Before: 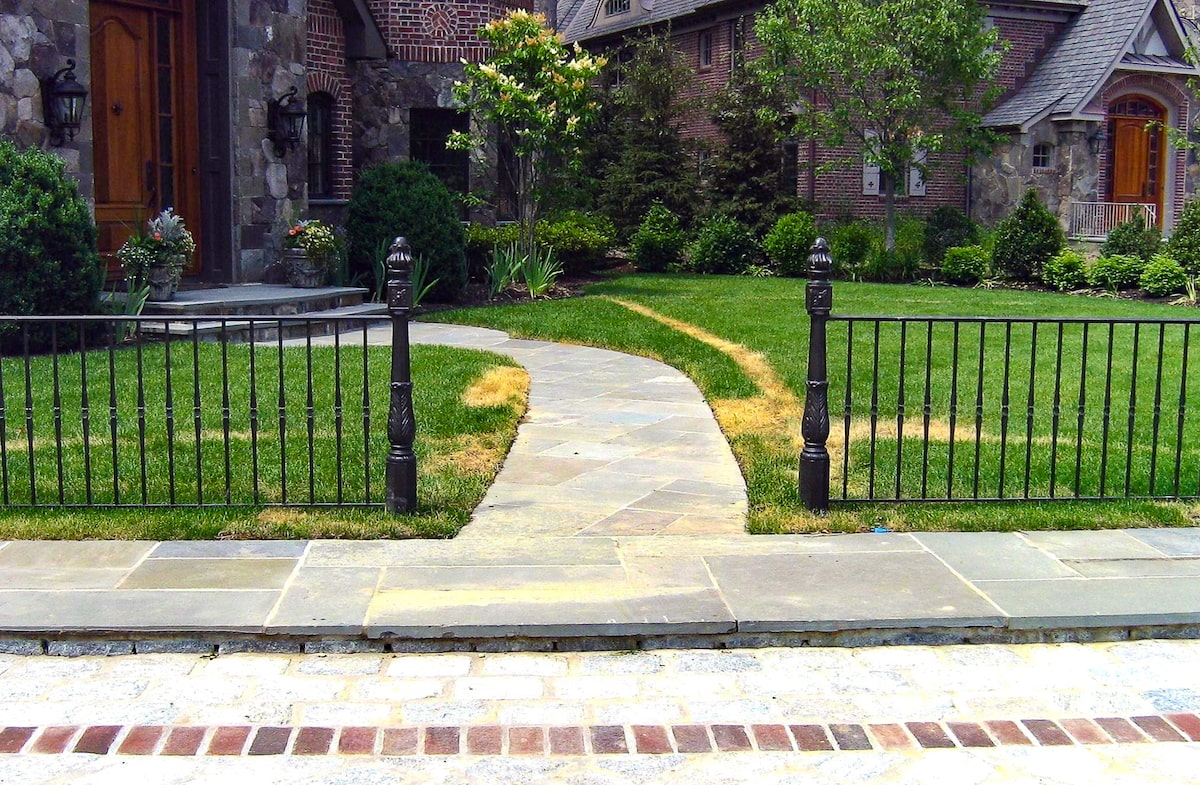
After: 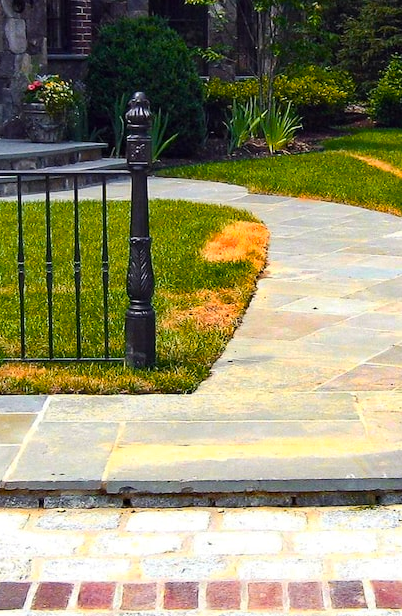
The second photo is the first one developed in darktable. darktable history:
crop and rotate: left 21.77%, top 18.528%, right 44.676%, bottom 2.997%
color zones: curves: ch1 [(0.24, 0.629) (0.75, 0.5)]; ch2 [(0.255, 0.454) (0.745, 0.491)], mix 102.12%
